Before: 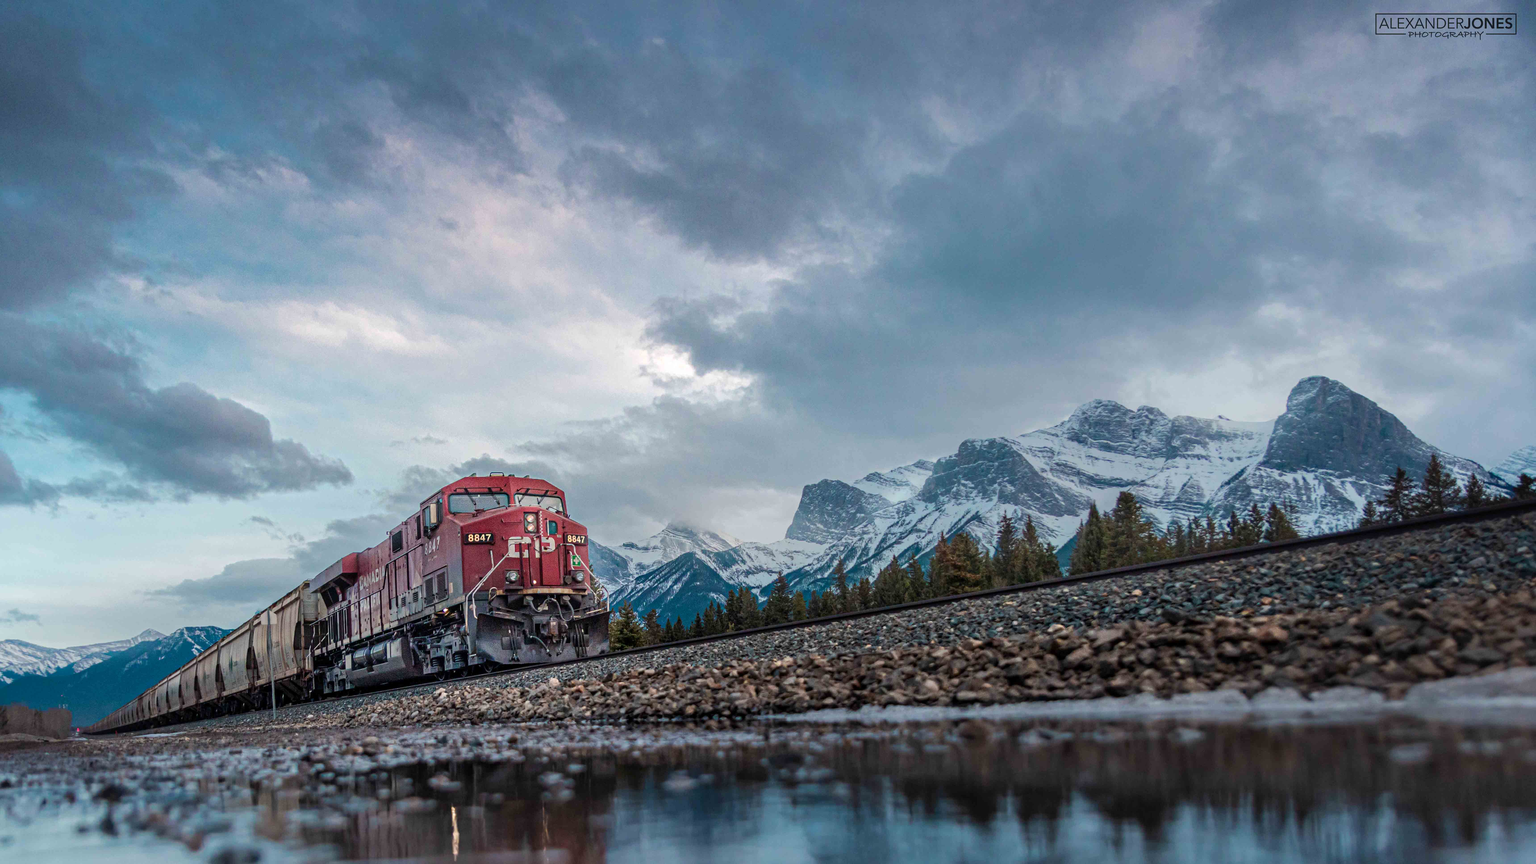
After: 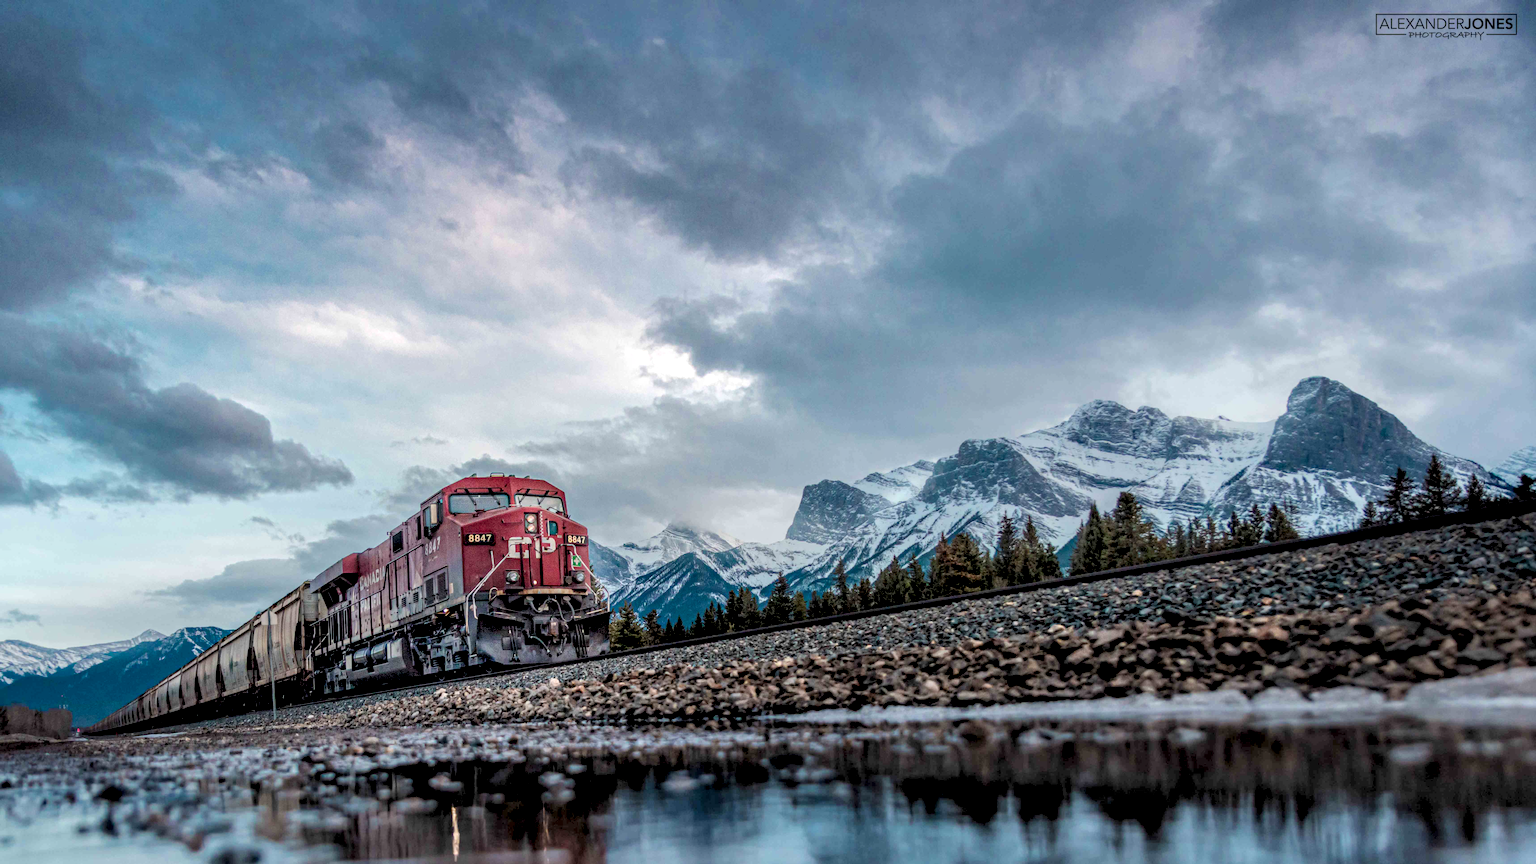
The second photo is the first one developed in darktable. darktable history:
local contrast: highlights 65%, shadows 54%, detail 169%, midtone range 0.514
rgb levels: preserve colors sum RGB, levels [[0.038, 0.433, 0.934], [0, 0.5, 1], [0, 0.5, 1]]
contrast equalizer: octaves 7, y [[0.502, 0.505, 0.512, 0.529, 0.564, 0.588], [0.5 ×6], [0.502, 0.505, 0.512, 0.529, 0.564, 0.588], [0, 0.001, 0.001, 0.004, 0.008, 0.011], [0, 0.001, 0.001, 0.004, 0.008, 0.011]], mix -1
